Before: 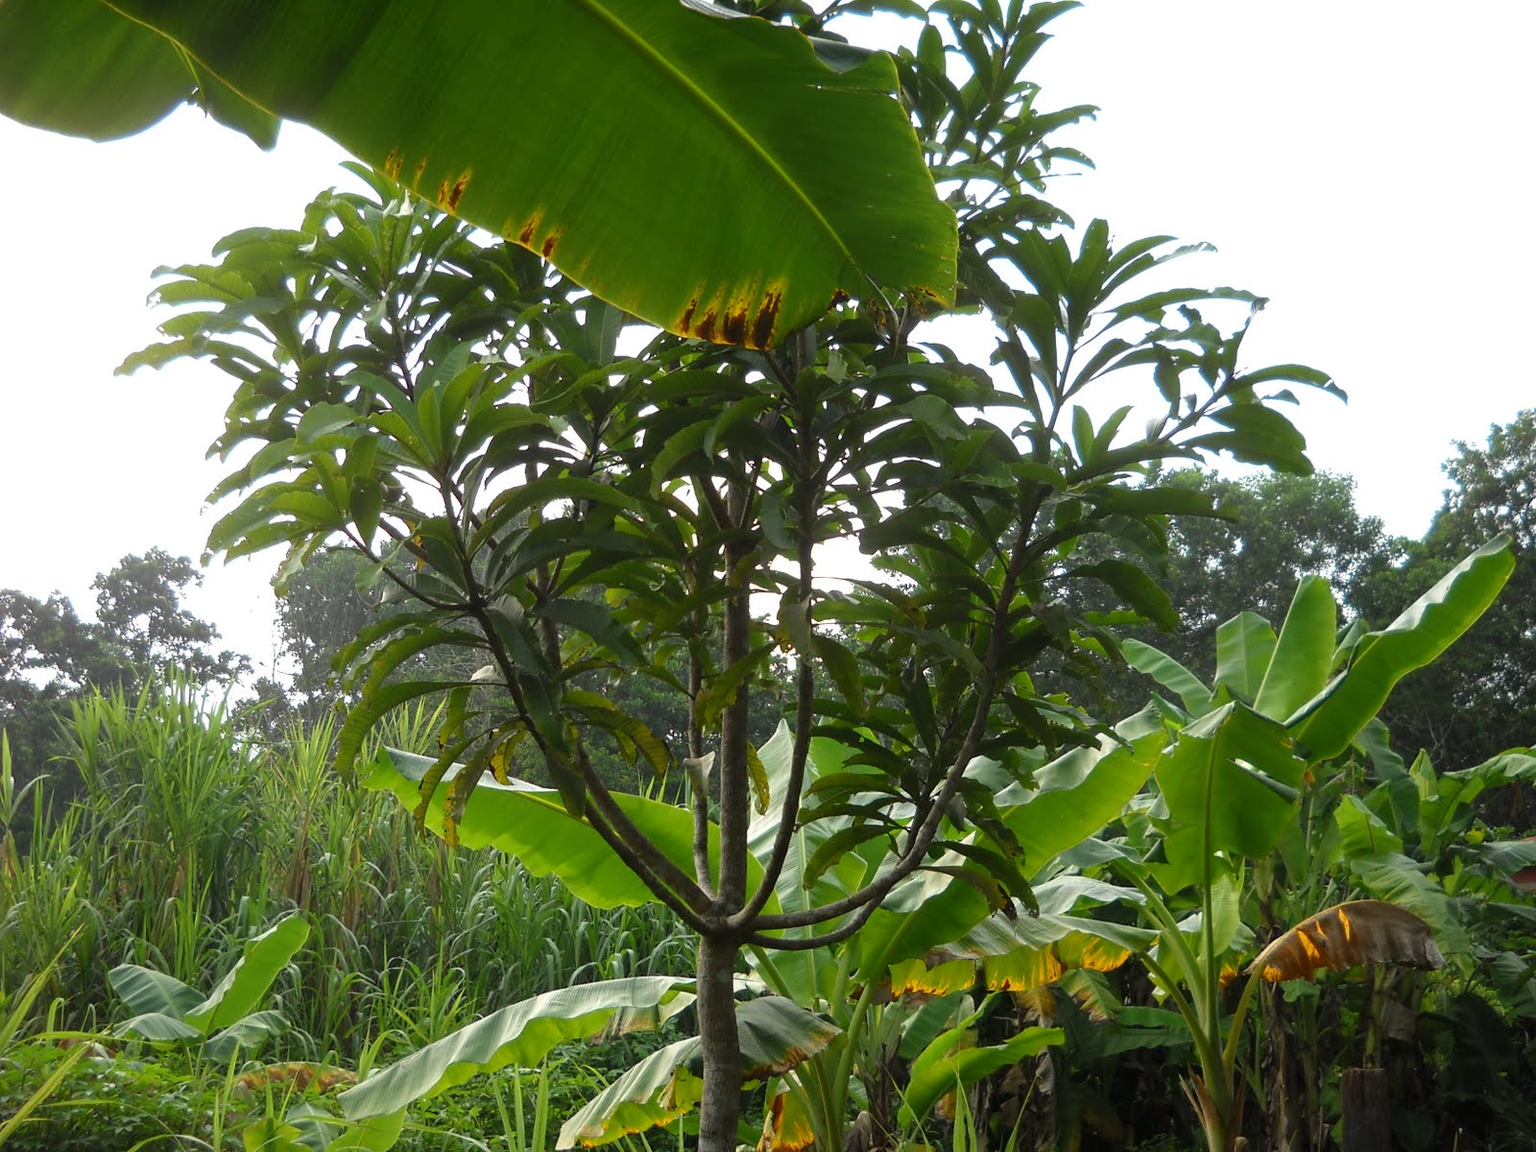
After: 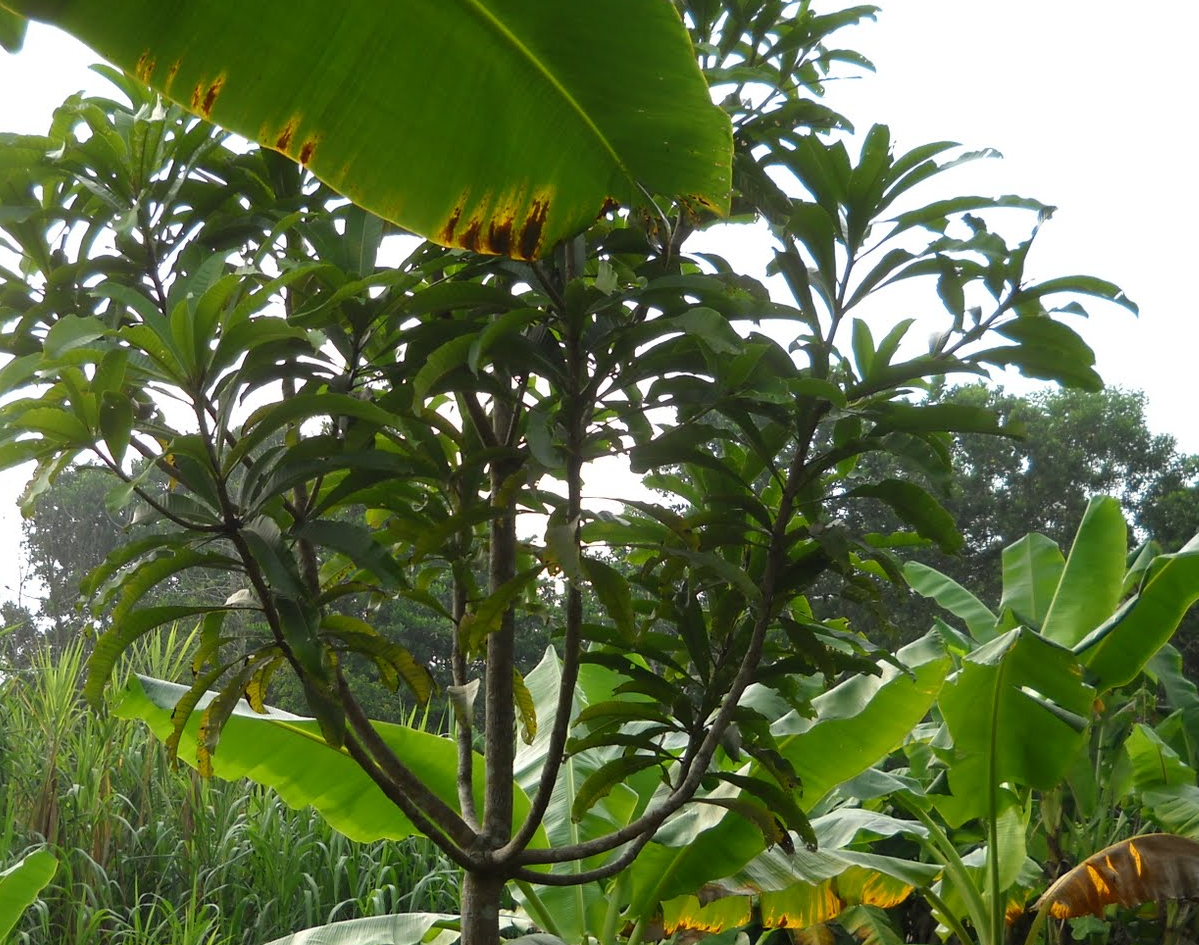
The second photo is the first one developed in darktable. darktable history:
crop: left 16.585%, top 8.669%, right 8.475%, bottom 12.499%
